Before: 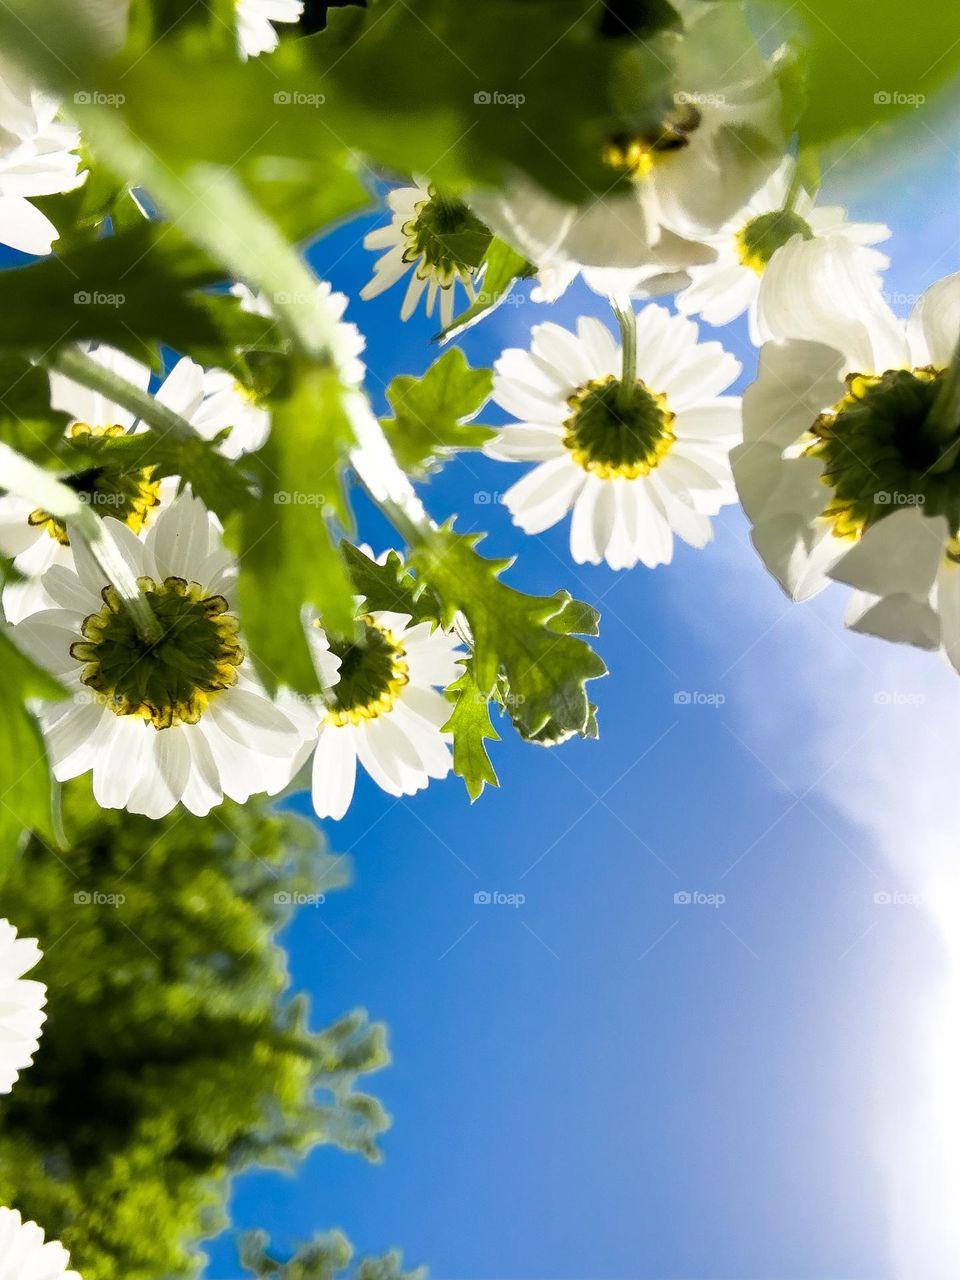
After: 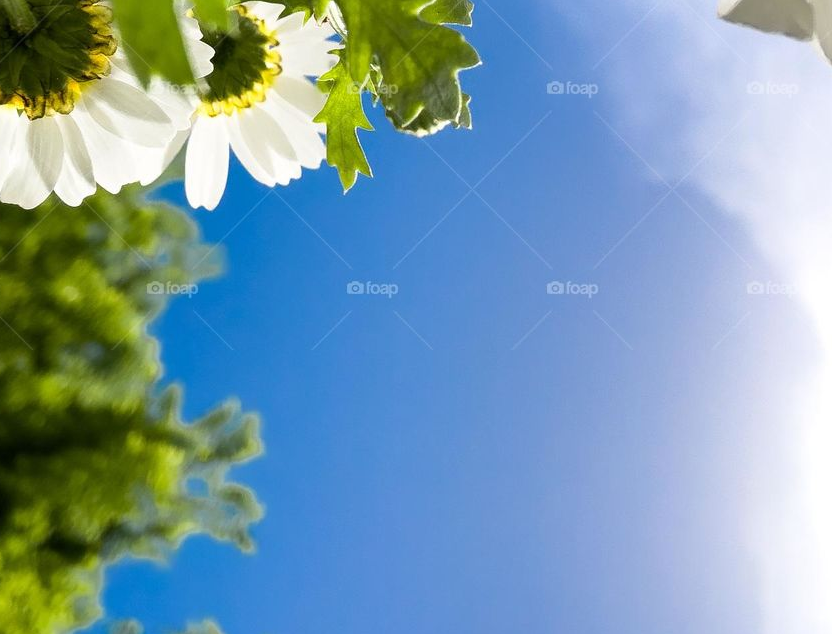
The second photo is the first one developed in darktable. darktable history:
crop and rotate: left 13.315%, top 47.713%, bottom 2.732%
